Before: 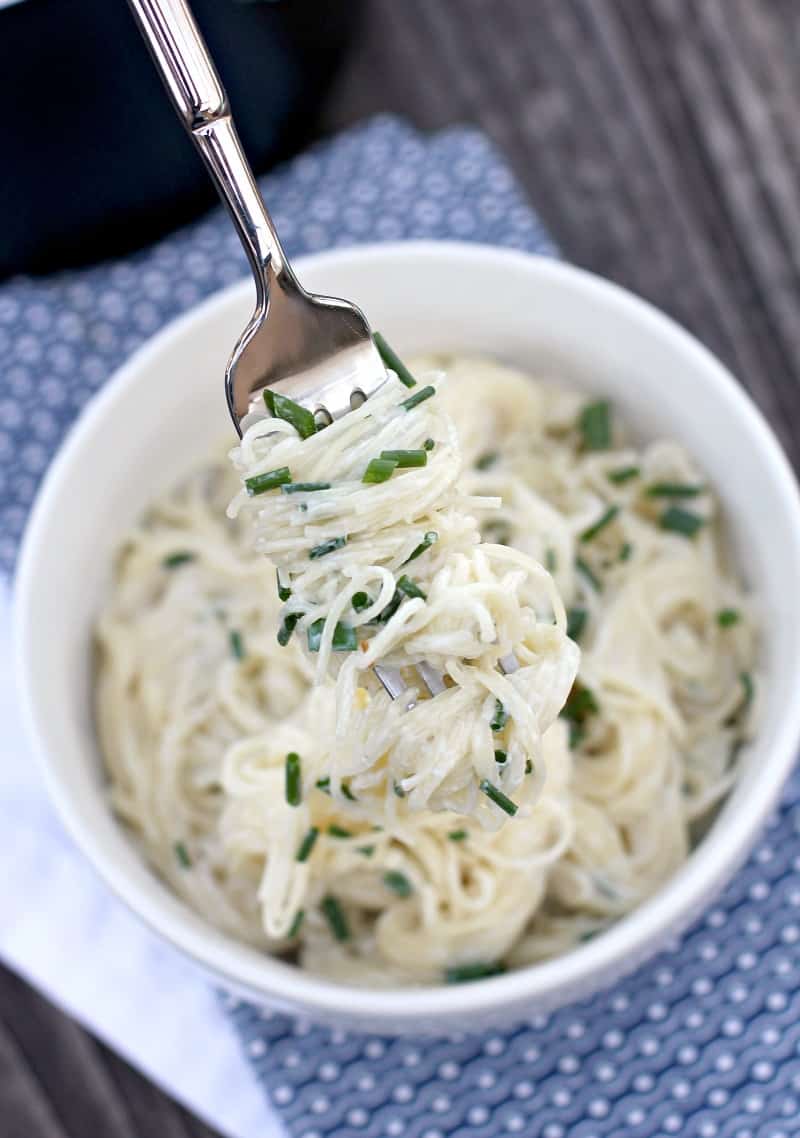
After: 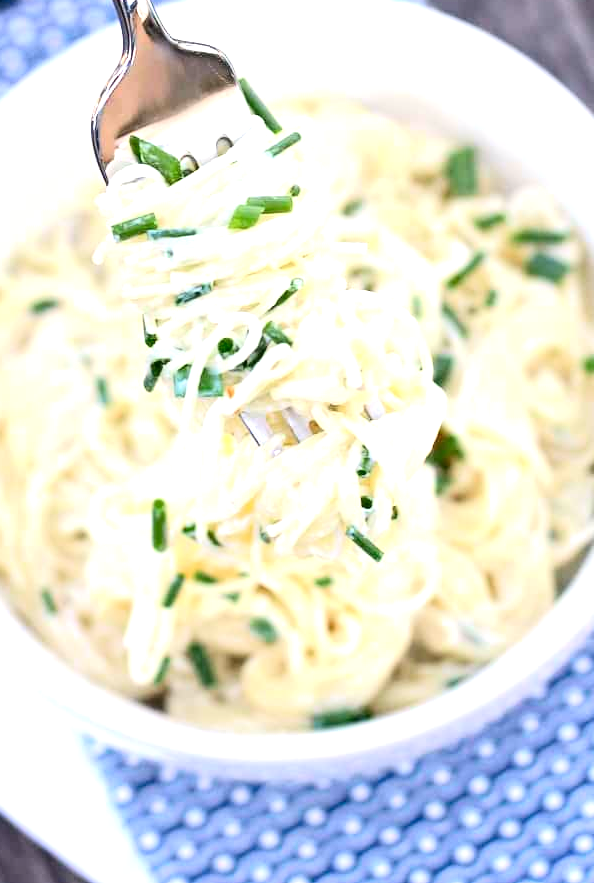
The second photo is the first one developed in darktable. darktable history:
crop: left 16.844%, top 22.361%, right 8.905%
tone curve: curves: ch0 [(0, 0.011) (0.139, 0.106) (0.295, 0.271) (0.499, 0.523) (0.739, 0.782) (0.857, 0.879) (1, 0.967)]; ch1 [(0, 0) (0.291, 0.229) (0.394, 0.365) (0.469, 0.456) (0.495, 0.497) (0.524, 0.53) (0.588, 0.62) (0.725, 0.779) (1, 1)]; ch2 [(0, 0) (0.125, 0.089) (0.35, 0.317) (0.437, 0.42) (0.502, 0.499) (0.537, 0.551) (0.613, 0.636) (1, 1)], color space Lab, independent channels, preserve colors none
exposure: black level correction 0, exposure 1.104 EV, compensate exposure bias true, compensate highlight preservation false
